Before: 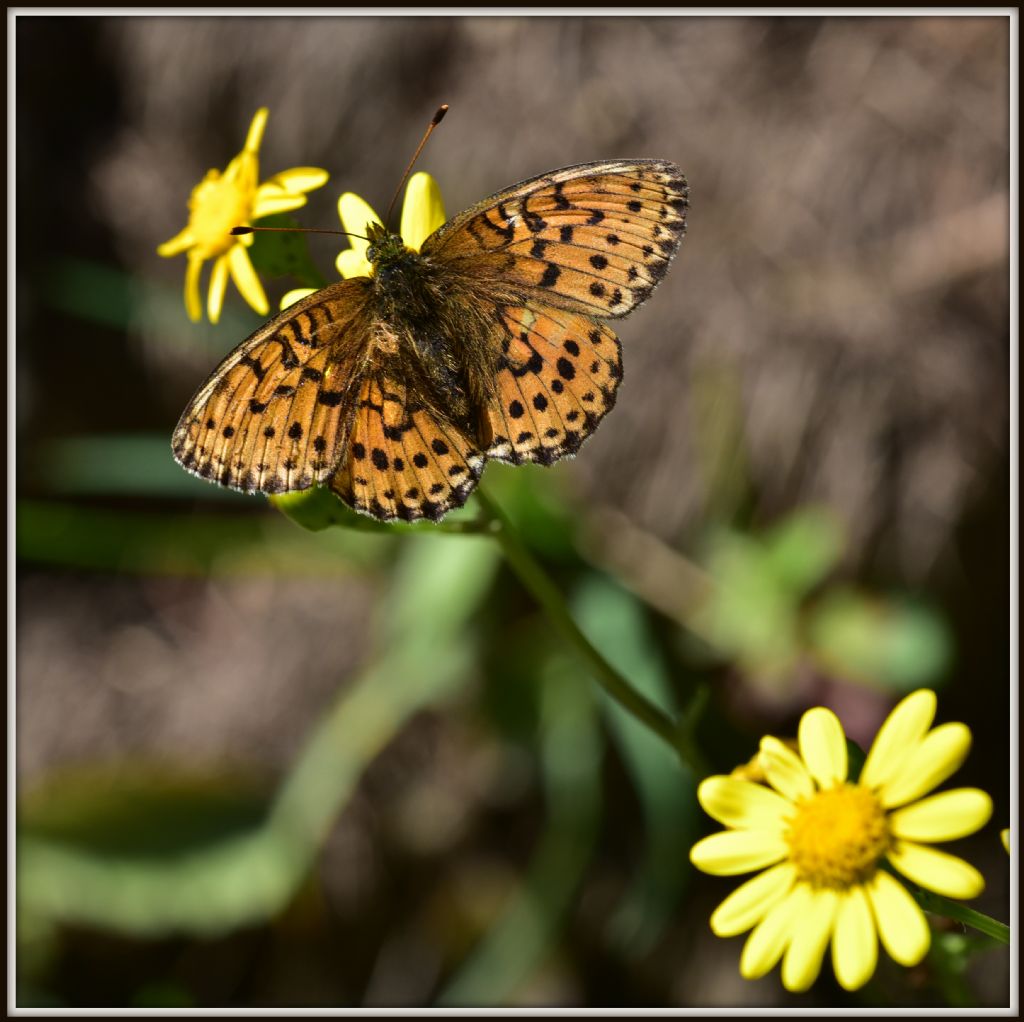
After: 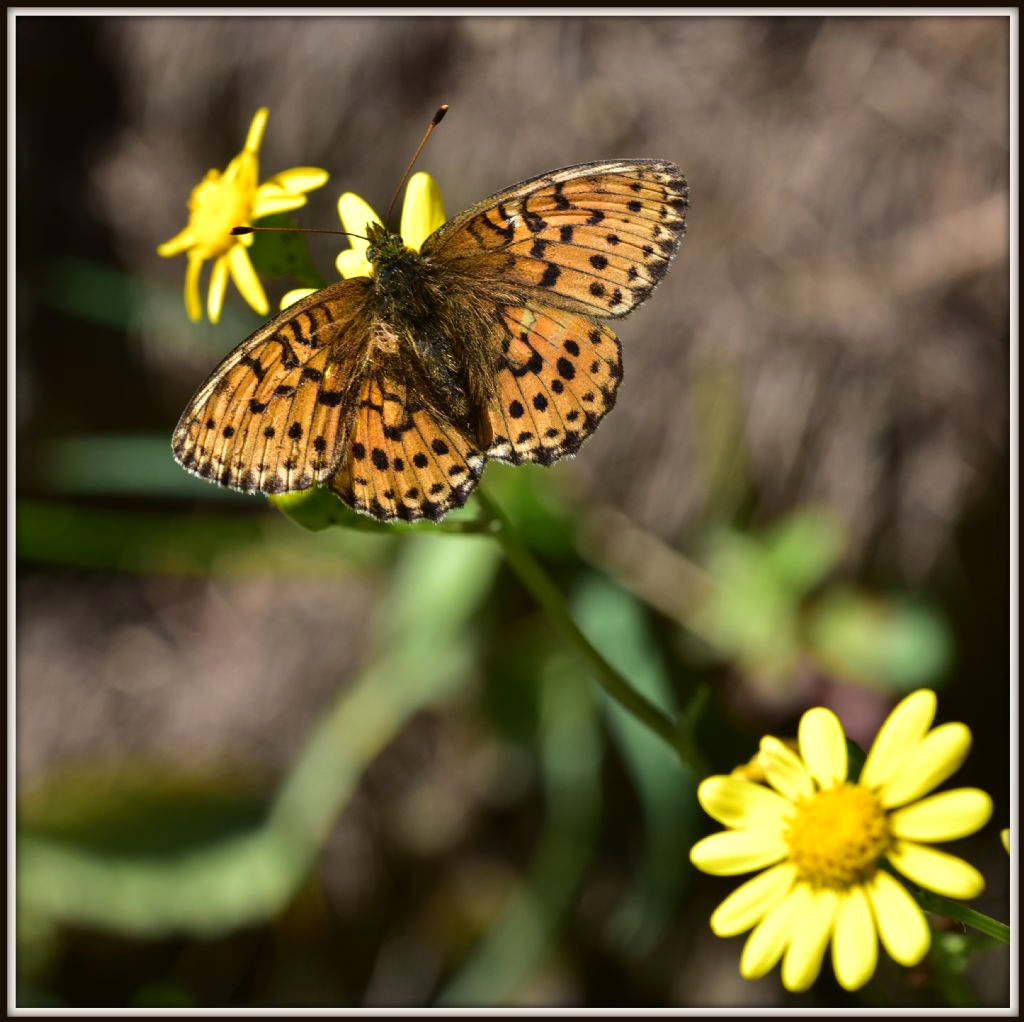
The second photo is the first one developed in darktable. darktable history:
exposure: exposure 0.163 EV, compensate exposure bias true, compensate highlight preservation false
